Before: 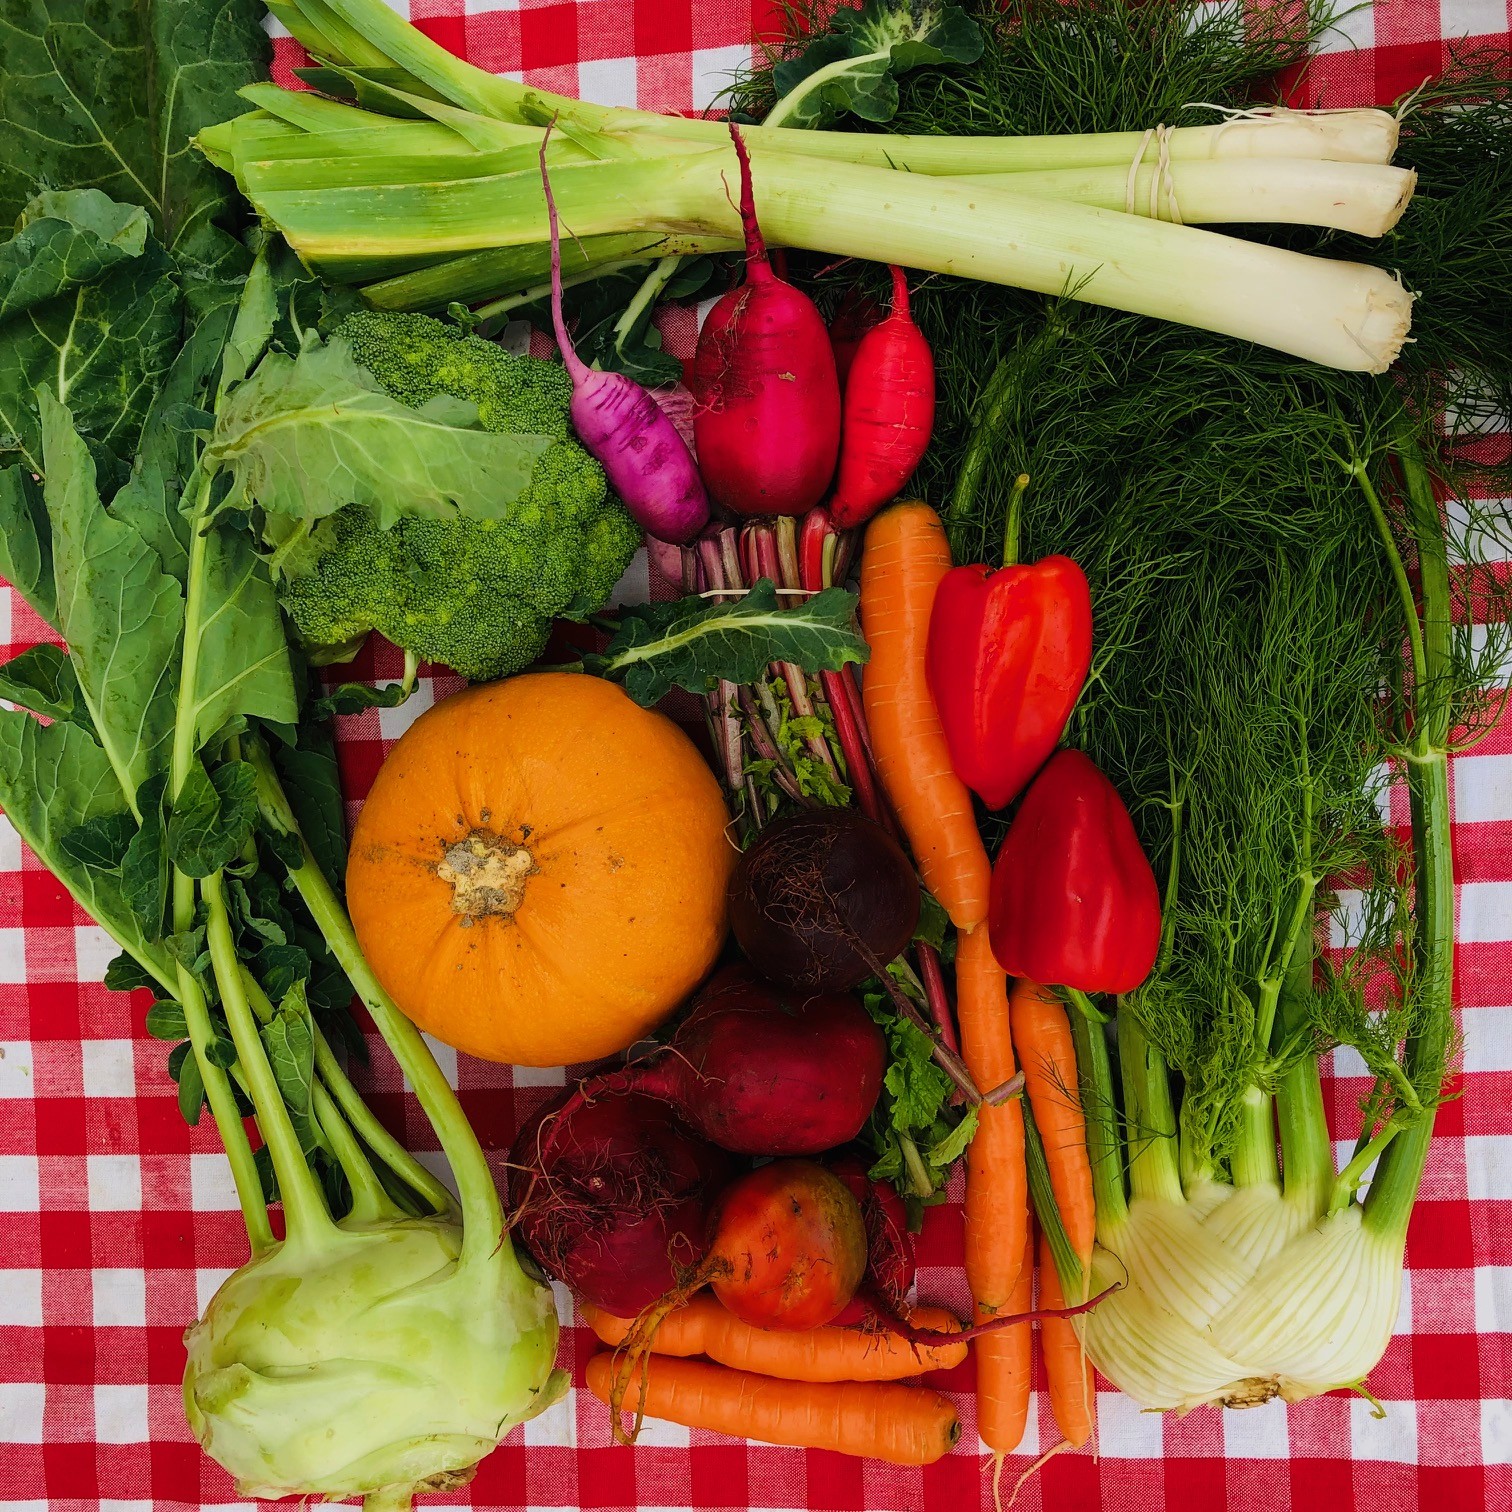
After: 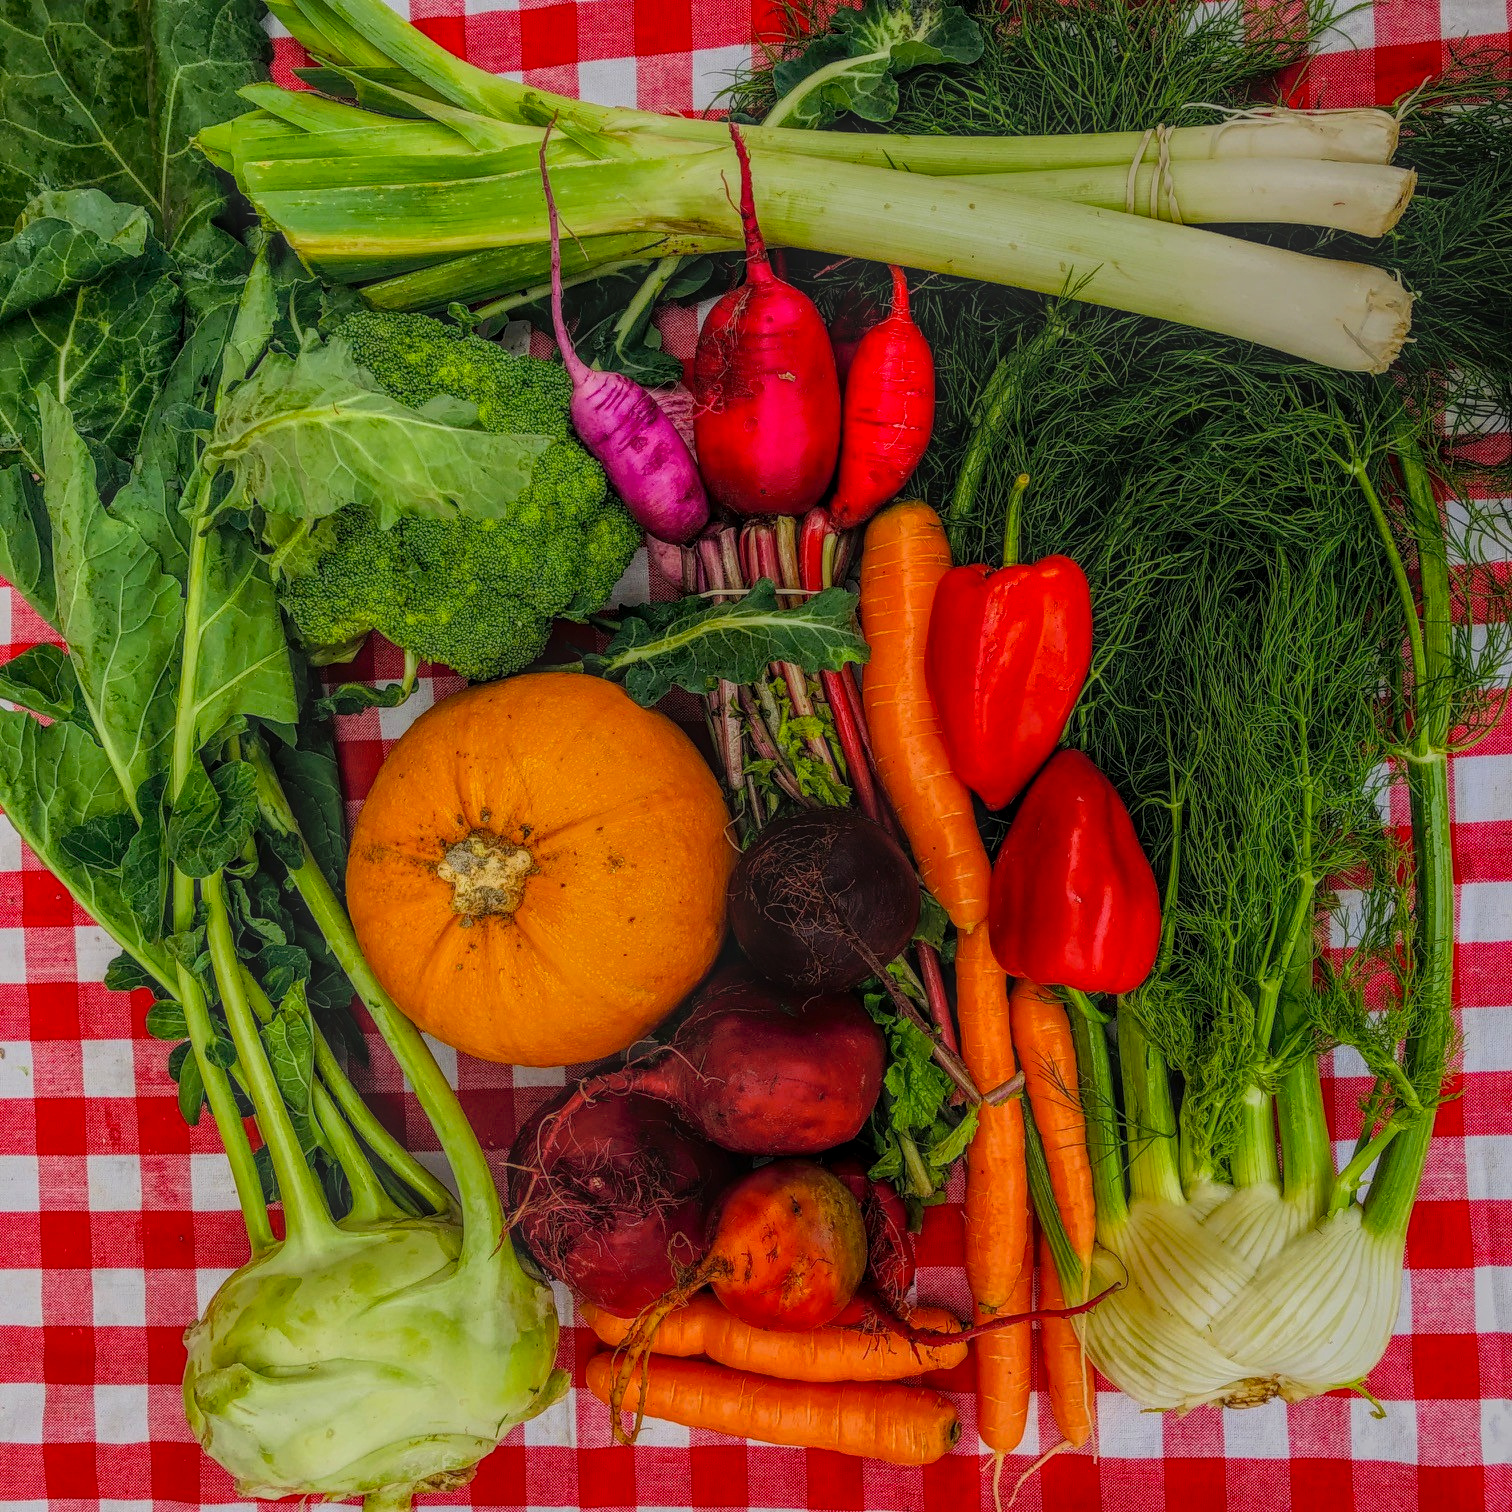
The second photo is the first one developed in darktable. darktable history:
local contrast: highlights 20%, shadows 26%, detail 200%, midtone range 0.2
